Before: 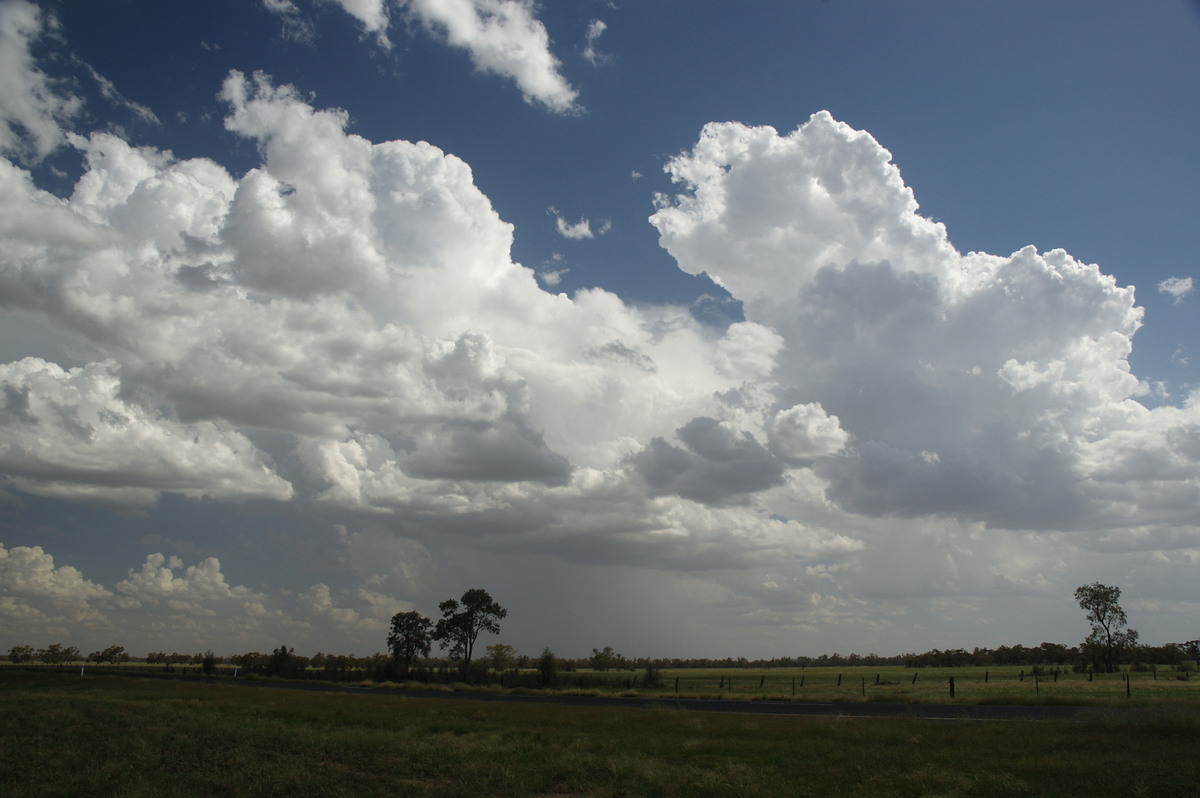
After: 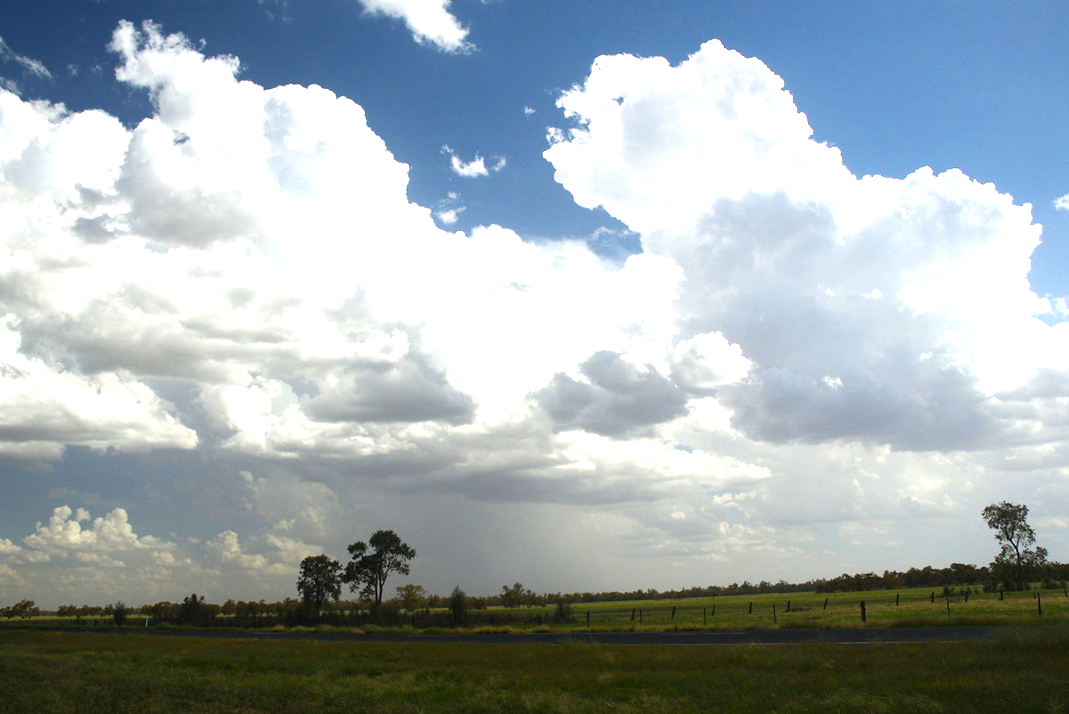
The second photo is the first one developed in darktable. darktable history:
crop and rotate: angle 2.08°, left 6.077%, top 5.675%
color balance rgb: linear chroma grading › global chroma 10.116%, perceptual saturation grading › global saturation 0.463%, perceptual saturation grading › highlights -18.617%, perceptual saturation grading › mid-tones 7.034%, perceptual saturation grading › shadows 27.012%, perceptual brilliance grading › global brilliance 29.227%, perceptual brilliance grading › highlights 12.186%, perceptual brilliance grading › mid-tones 24.879%, global vibrance 9.596%
